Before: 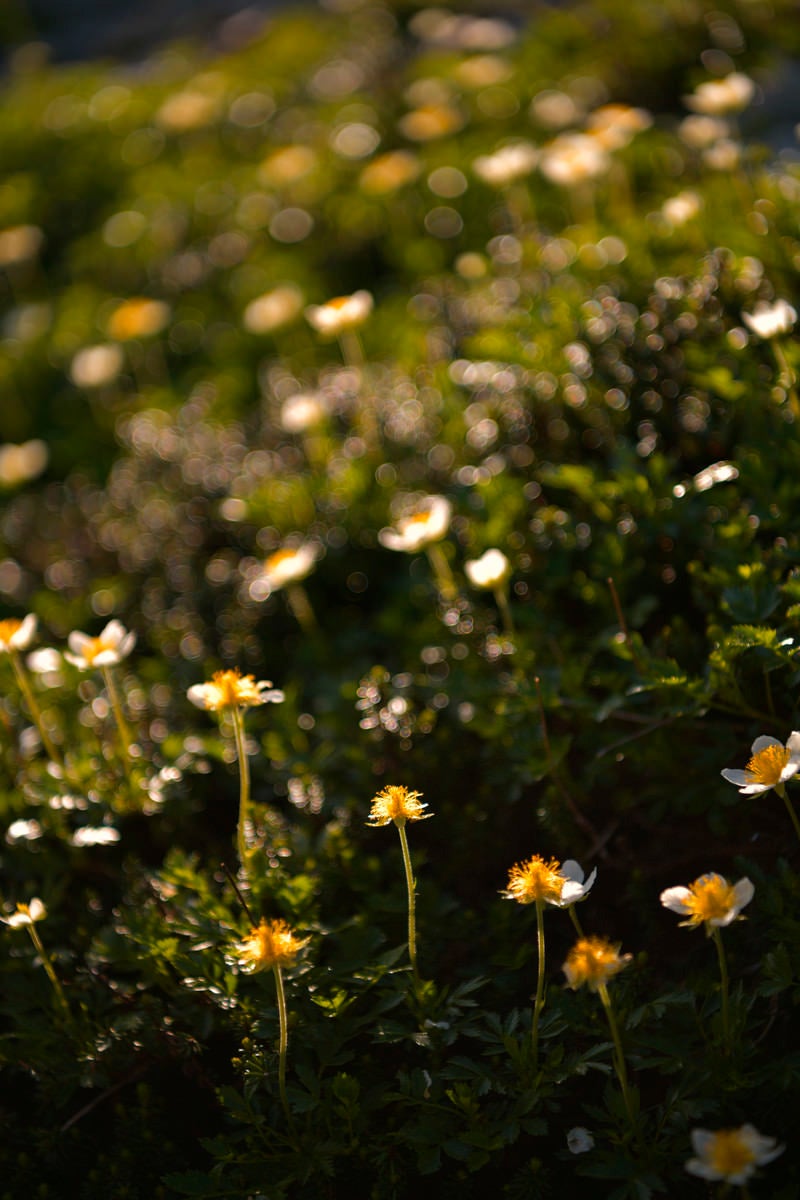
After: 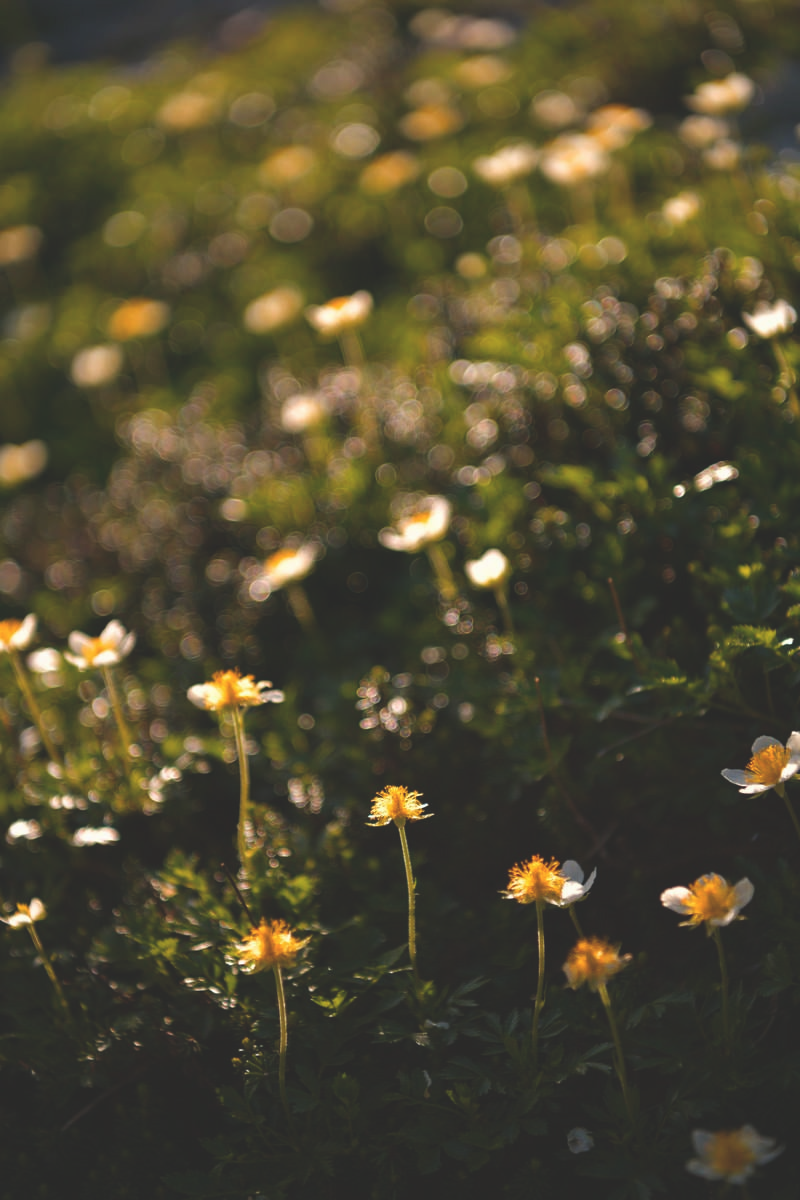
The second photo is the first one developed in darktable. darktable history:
exposure: black level correction -0.022, exposure -0.033 EV, compensate highlight preservation false
